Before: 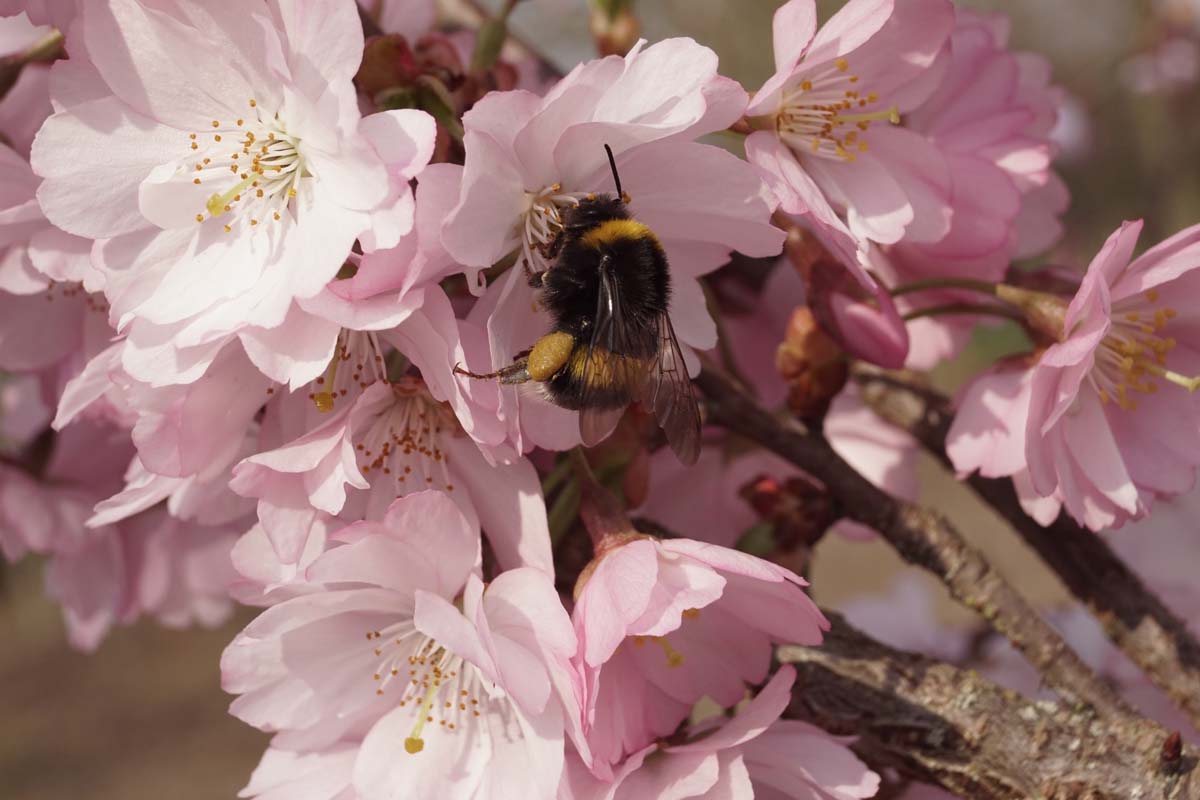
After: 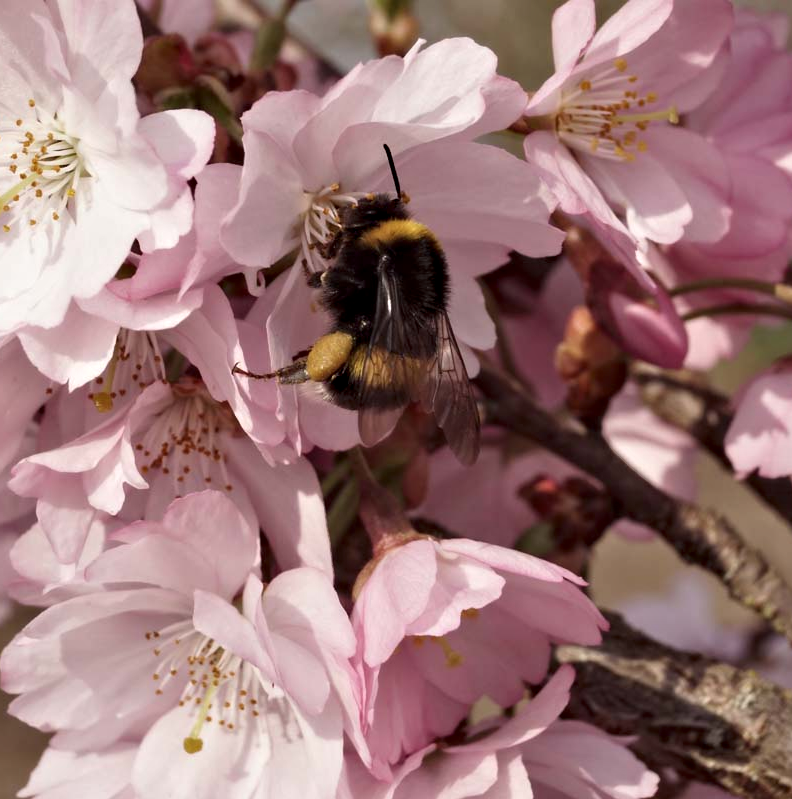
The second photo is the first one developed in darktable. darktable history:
crop and rotate: left 18.442%, right 15.508%
contrast equalizer: y [[0.513, 0.565, 0.608, 0.562, 0.512, 0.5], [0.5 ×6], [0.5, 0.5, 0.5, 0.528, 0.598, 0.658], [0 ×6], [0 ×6]]
